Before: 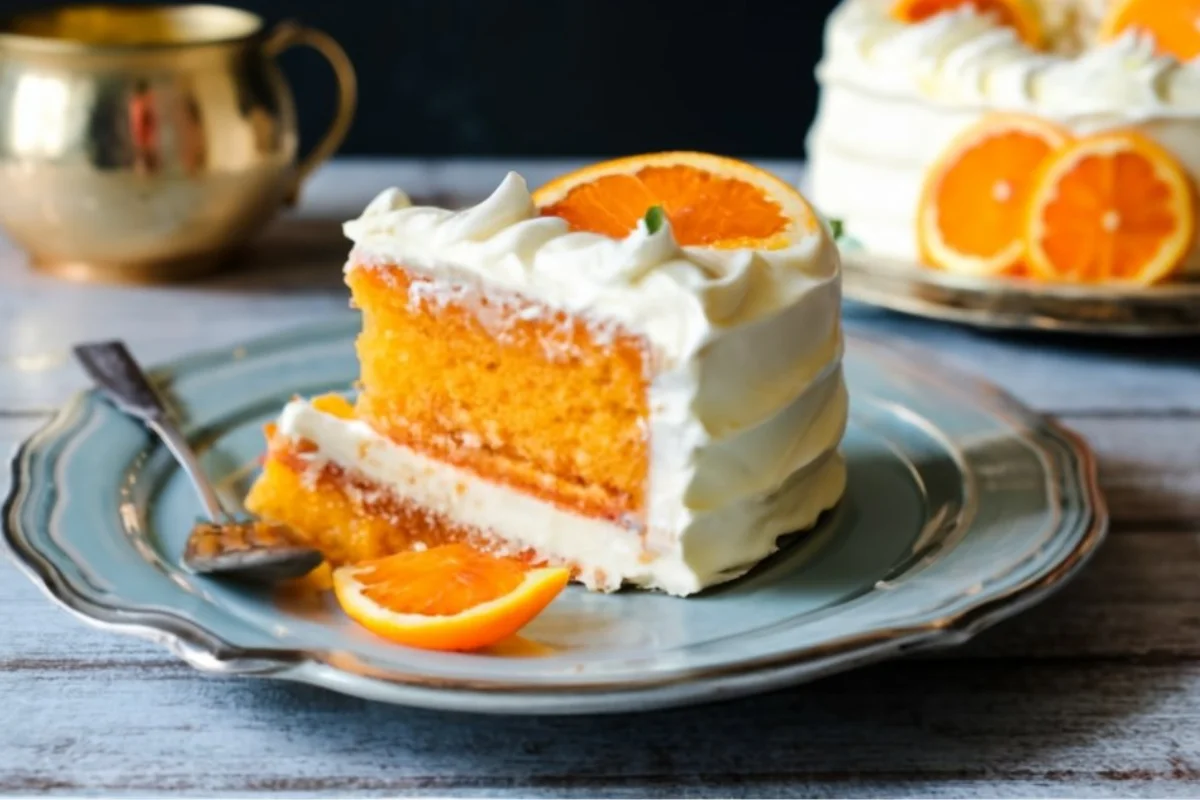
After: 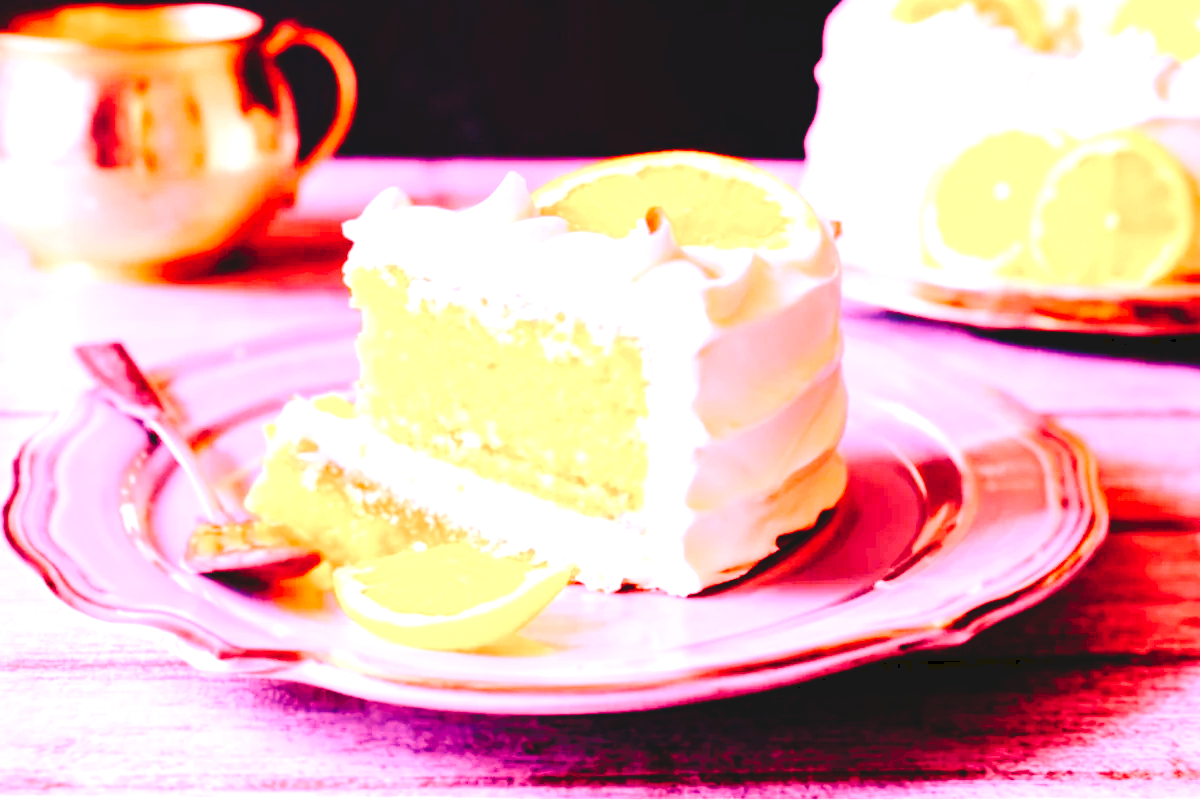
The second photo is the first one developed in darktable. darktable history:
white balance: red 4.26, blue 1.802
tone curve: curves: ch0 [(0, 0) (0.003, 0.084) (0.011, 0.084) (0.025, 0.084) (0.044, 0.084) (0.069, 0.085) (0.1, 0.09) (0.136, 0.1) (0.177, 0.119) (0.224, 0.144) (0.277, 0.205) (0.335, 0.298) (0.399, 0.417) (0.468, 0.525) (0.543, 0.631) (0.623, 0.72) (0.709, 0.8) (0.801, 0.867) (0.898, 0.934) (1, 1)], preserve colors none
